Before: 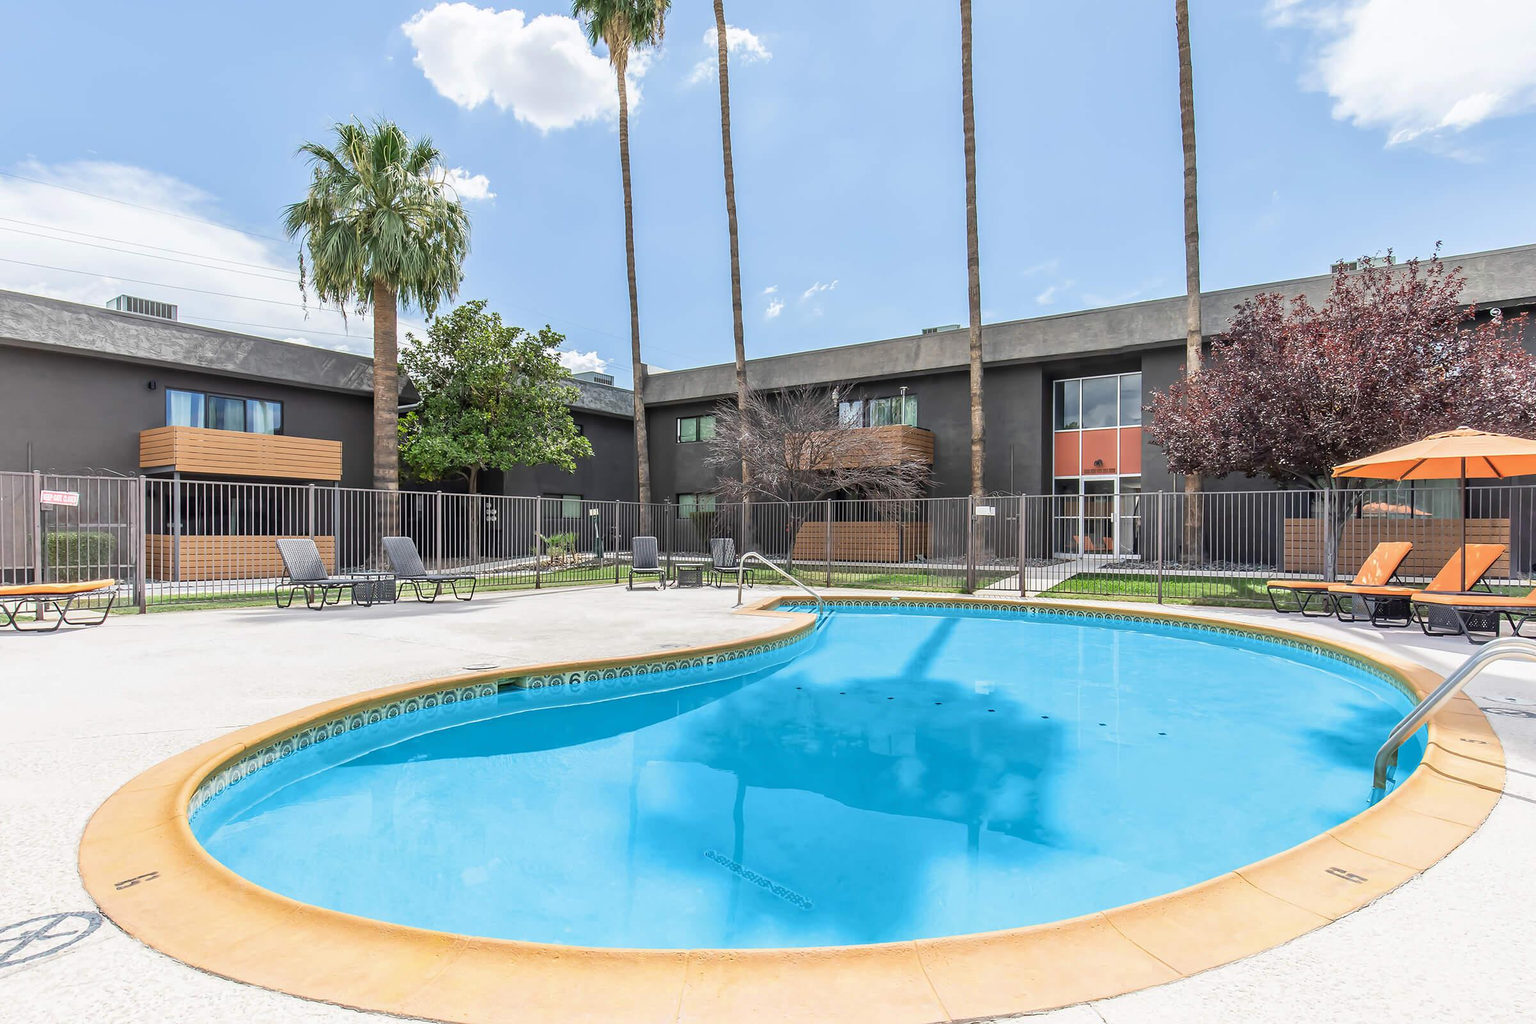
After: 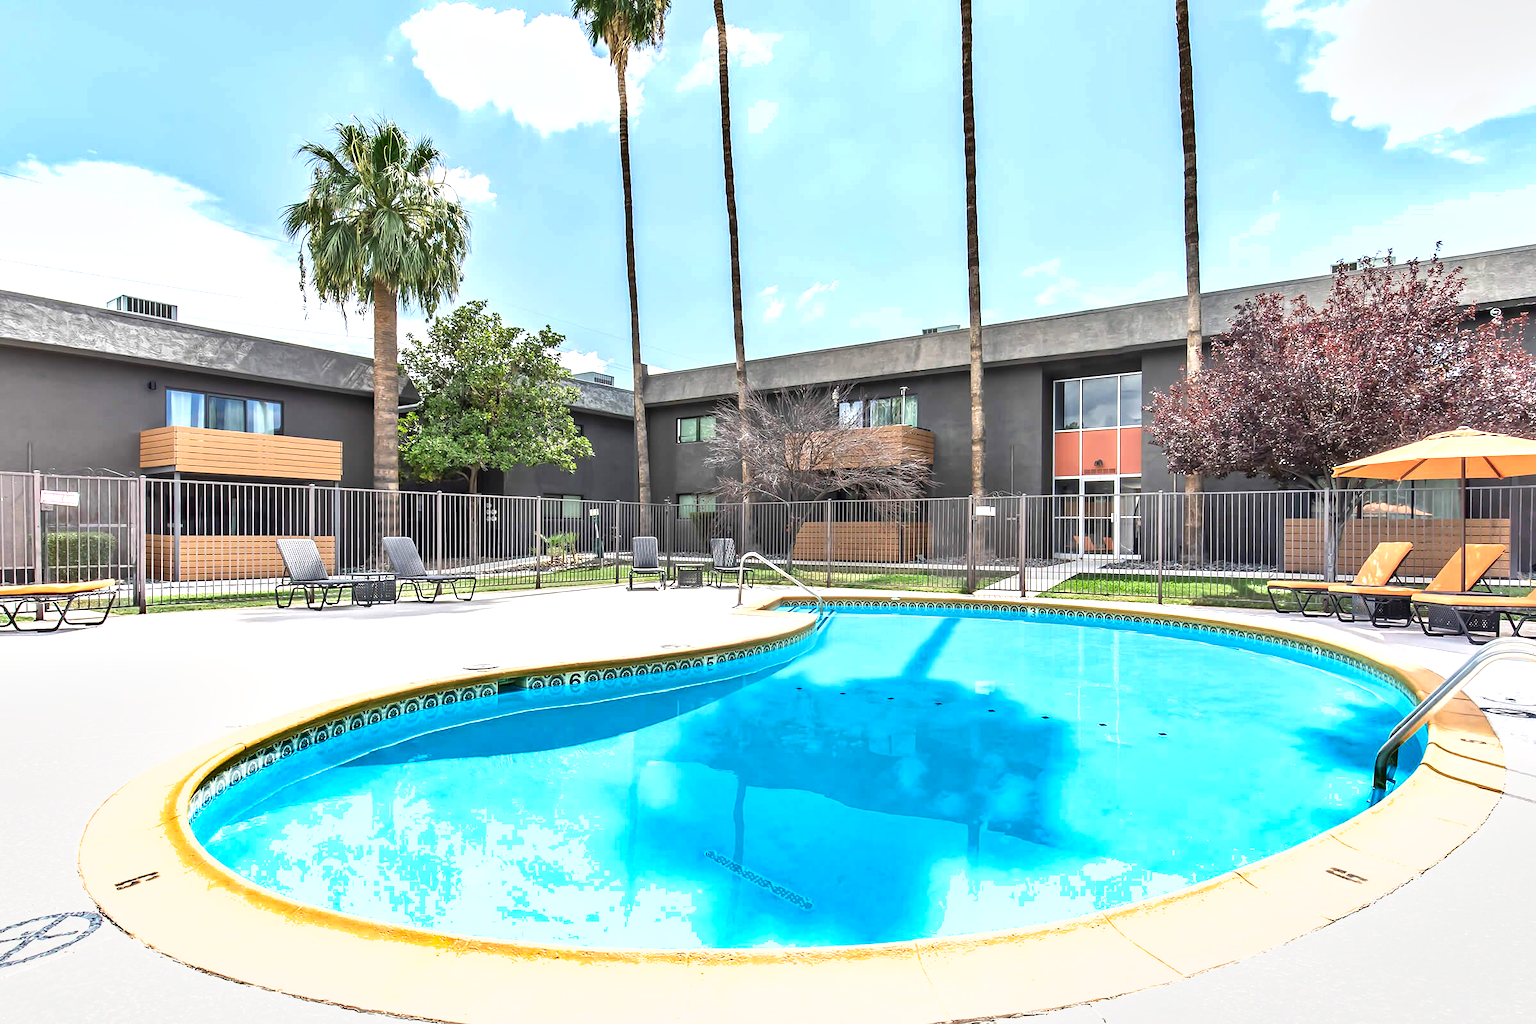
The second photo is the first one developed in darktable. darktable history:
shadows and highlights: soften with gaussian
exposure: black level correction 0, exposure 0.7 EV, compensate exposure bias true, compensate highlight preservation false
